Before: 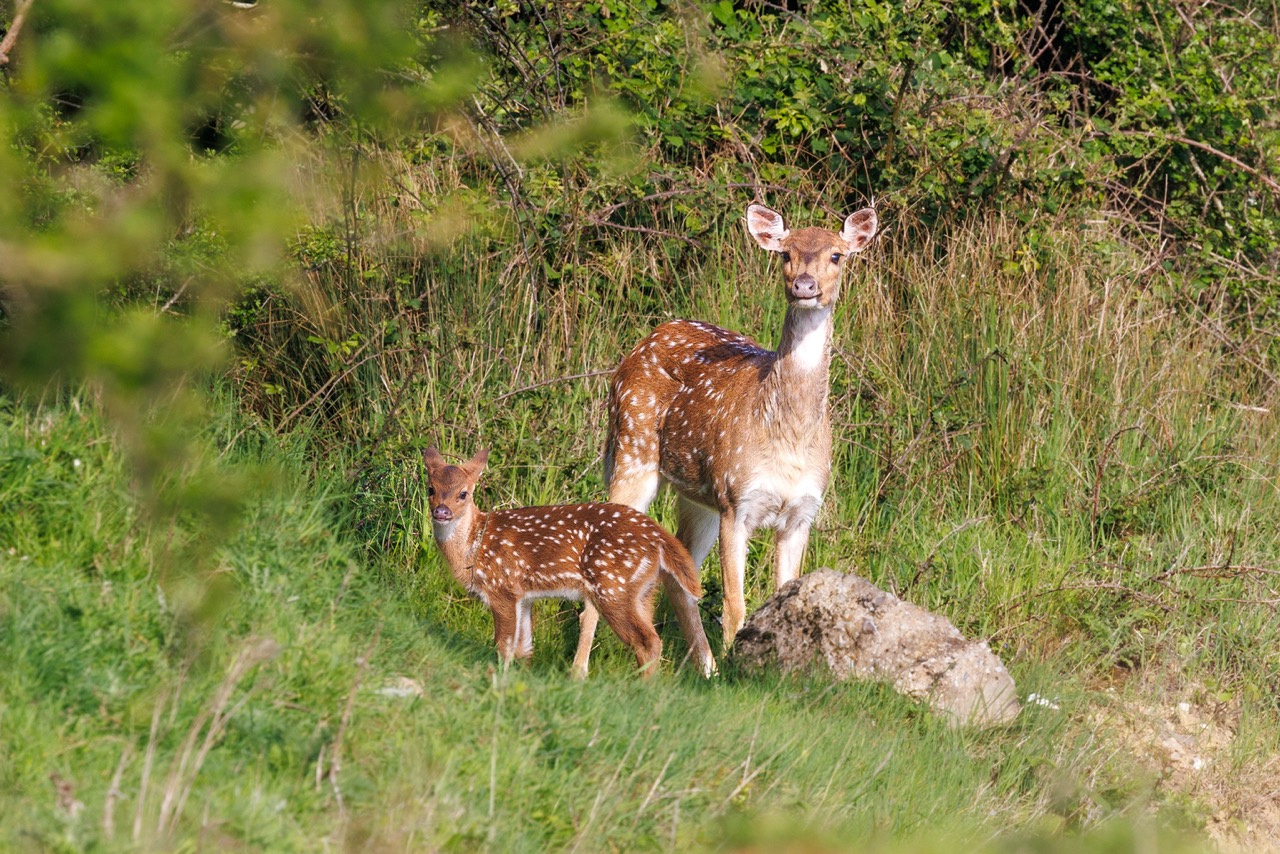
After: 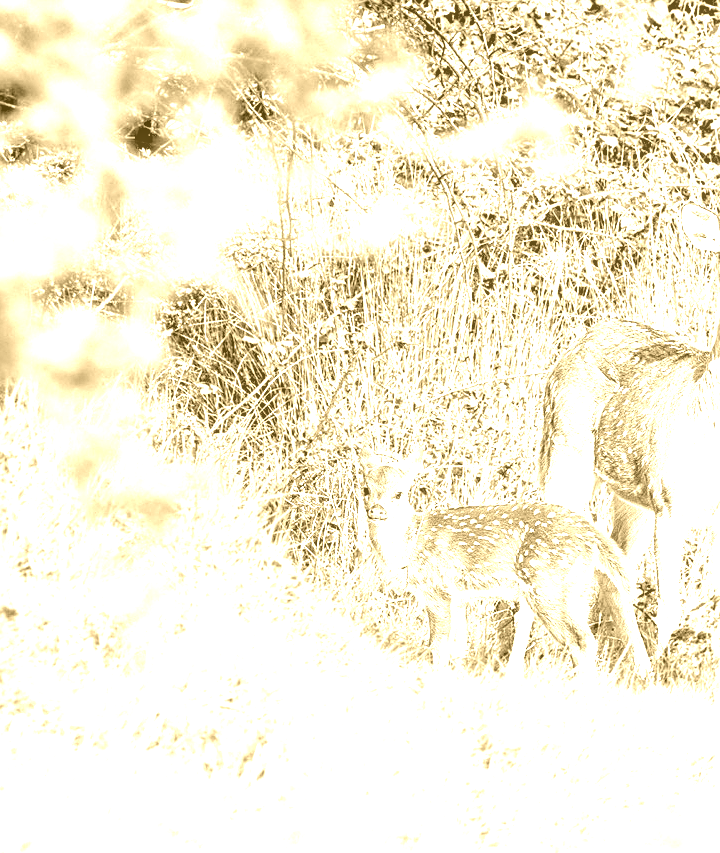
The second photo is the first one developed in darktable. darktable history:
colorize: hue 36°, source mix 100%
crop: left 5.114%, right 38.589%
base curve: curves: ch0 [(0.017, 0) (0.425, 0.441) (0.844, 0.933) (1, 1)], preserve colors none
sharpen: on, module defaults
color balance rgb: perceptual saturation grading › global saturation 25%, global vibrance 20%
exposure: exposure 2.003 EV, compensate highlight preservation false
local contrast: on, module defaults
